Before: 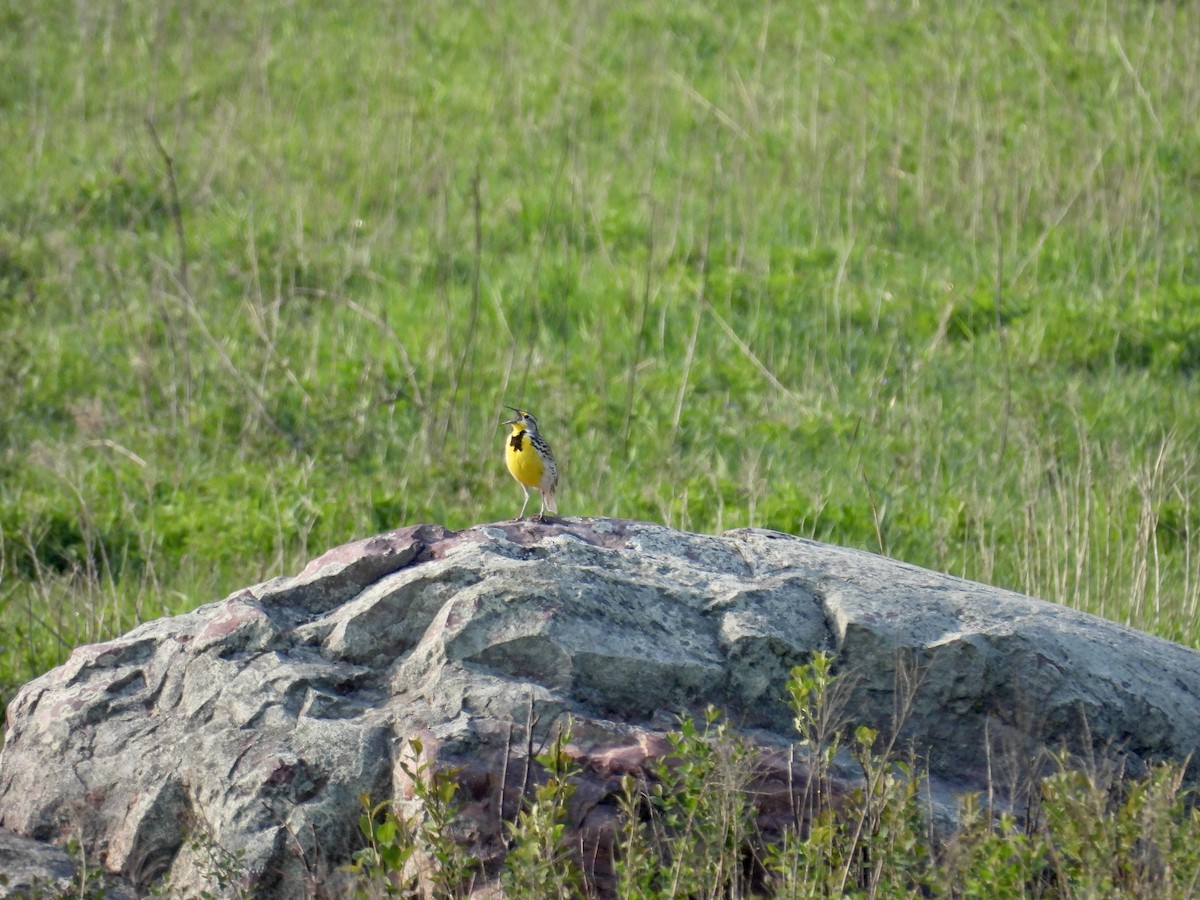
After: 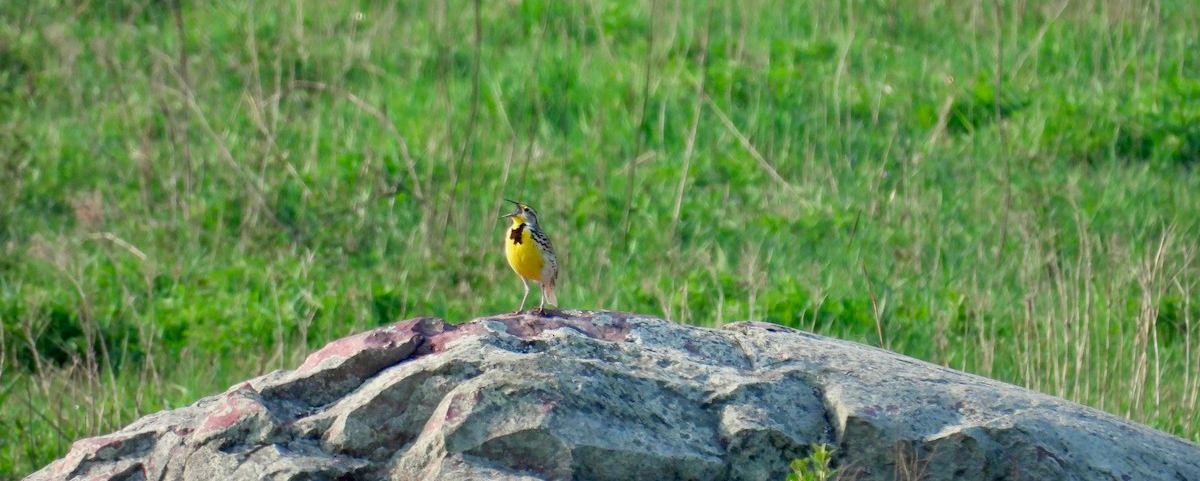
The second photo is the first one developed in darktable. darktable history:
crop and rotate: top 23.043%, bottom 23.437%
tone curve: curves: ch0 [(0, 0) (0.059, 0.027) (0.162, 0.125) (0.304, 0.279) (0.547, 0.532) (0.828, 0.815) (1, 0.983)]; ch1 [(0, 0) (0.23, 0.166) (0.34, 0.298) (0.371, 0.334) (0.435, 0.413) (0.477, 0.469) (0.499, 0.498) (0.529, 0.544) (0.559, 0.587) (0.743, 0.798) (1, 1)]; ch2 [(0, 0) (0.431, 0.414) (0.498, 0.503) (0.524, 0.531) (0.568, 0.567) (0.6, 0.597) (0.643, 0.631) (0.74, 0.721) (1, 1)], color space Lab, independent channels, preserve colors none
